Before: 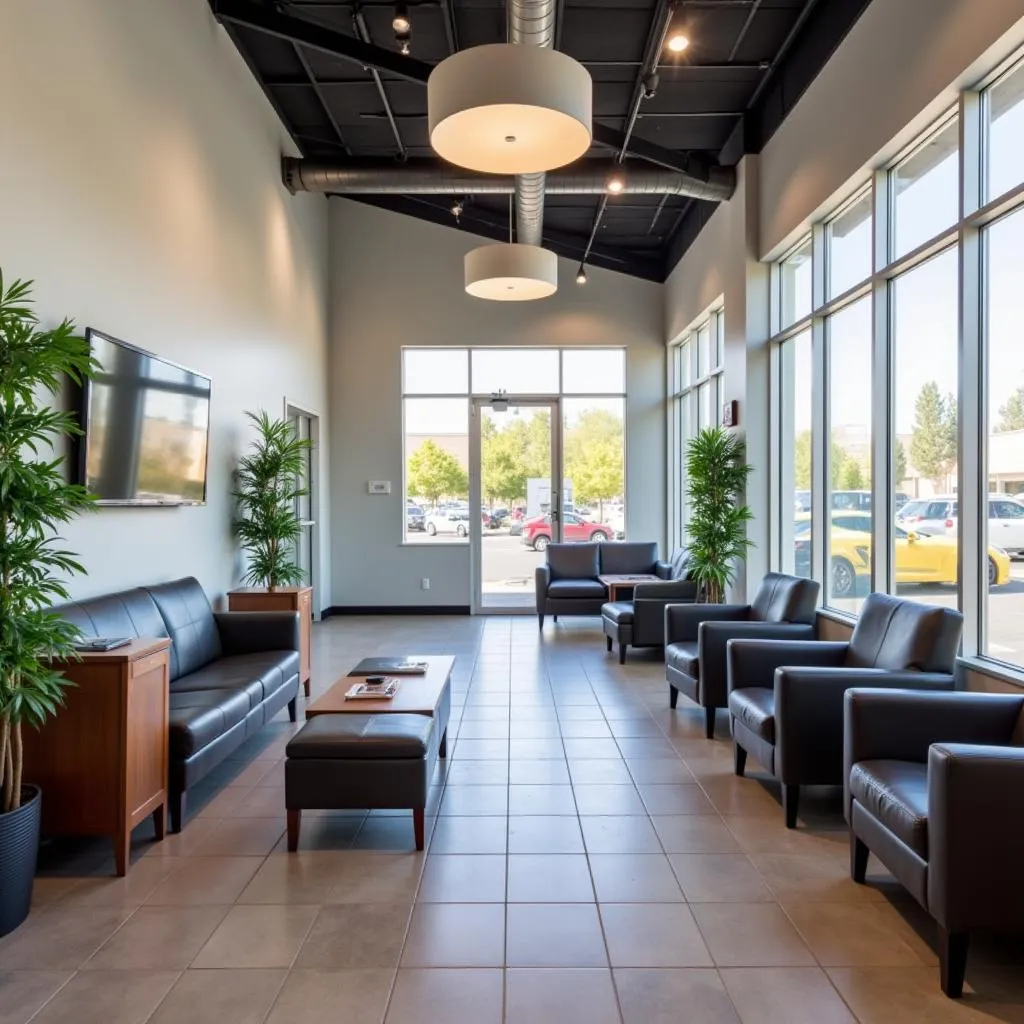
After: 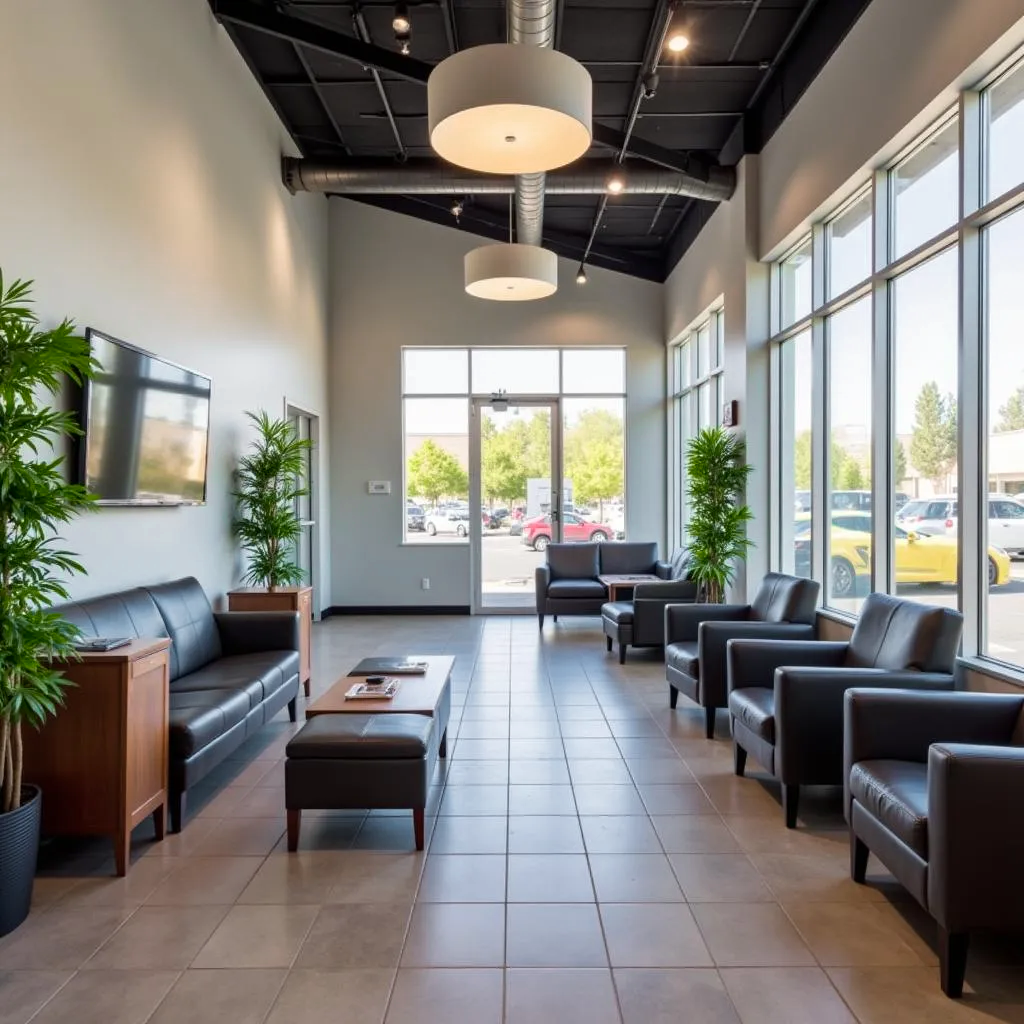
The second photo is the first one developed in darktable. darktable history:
color zones: curves: ch0 [(0, 0.363) (0.128, 0.373) (0.25, 0.5) (0.402, 0.407) (0.521, 0.525) (0.63, 0.559) (0.729, 0.662) (0.867, 0.471)]; ch1 [(0, 0.515) (0.136, 0.618) (0.25, 0.5) (0.378, 0) (0.516, 0) (0.622, 0.593) (0.737, 0.819) (0.87, 0.593)]; ch2 [(0, 0.529) (0.128, 0.471) (0.282, 0.451) (0.386, 0.662) (0.516, 0.525) (0.633, 0.554) (0.75, 0.62) (0.875, 0.441)], mix -132.89%
